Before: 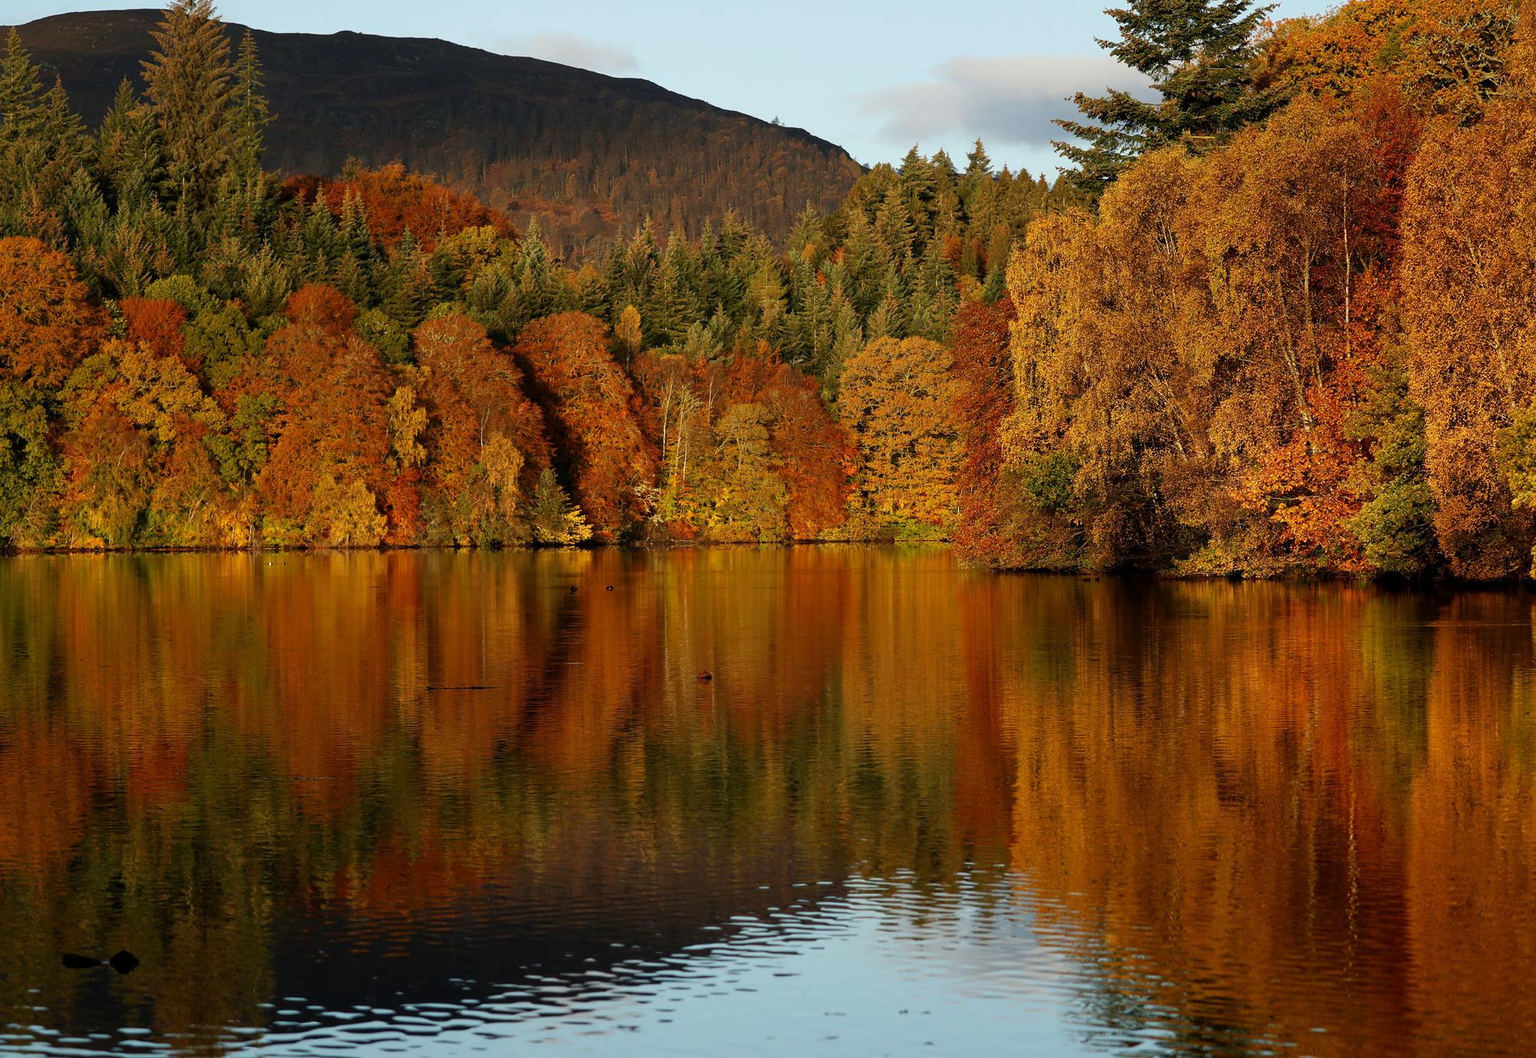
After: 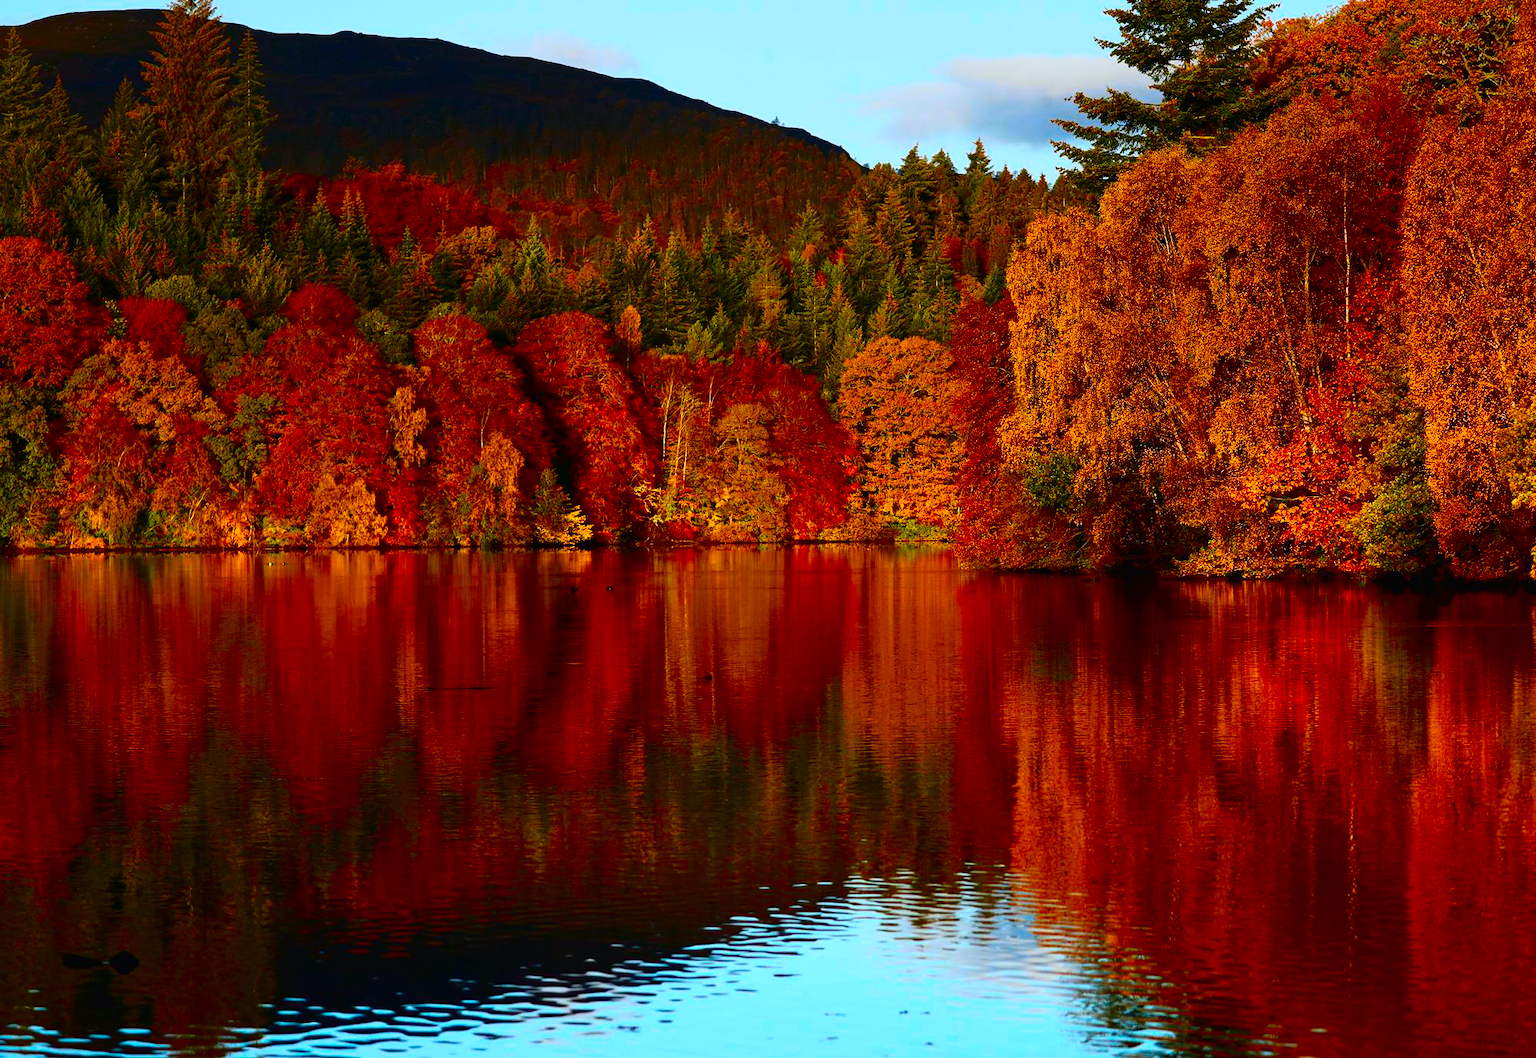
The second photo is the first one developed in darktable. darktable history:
tone curve: curves: ch0 [(0, 0.01) (0.037, 0.032) (0.131, 0.108) (0.275, 0.286) (0.483, 0.517) (0.61, 0.661) (0.697, 0.768) (0.797, 0.876) (0.888, 0.952) (0.997, 0.995)]; ch1 [(0, 0) (0.312, 0.262) (0.425, 0.402) (0.5, 0.5) (0.527, 0.532) (0.556, 0.585) (0.683, 0.706) (0.746, 0.77) (1, 1)]; ch2 [(0, 0) (0.223, 0.185) (0.333, 0.284) (0.432, 0.4) (0.502, 0.502) (0.525, 0.527) (0.545, 0.564) (0.587, 0.613) (0.636, 0.654) (0.711, 0.729) (0.845, 0.855) (0.998, 0.977)], color space Lab, independent channels, preserve colors none
white balance: red 0.976, blue 1.04
graduated density: rotation -0.352°, offset 57.64
contrast brightness saturation: contrast 0.26, brightness 0.02, saturation 0.87
